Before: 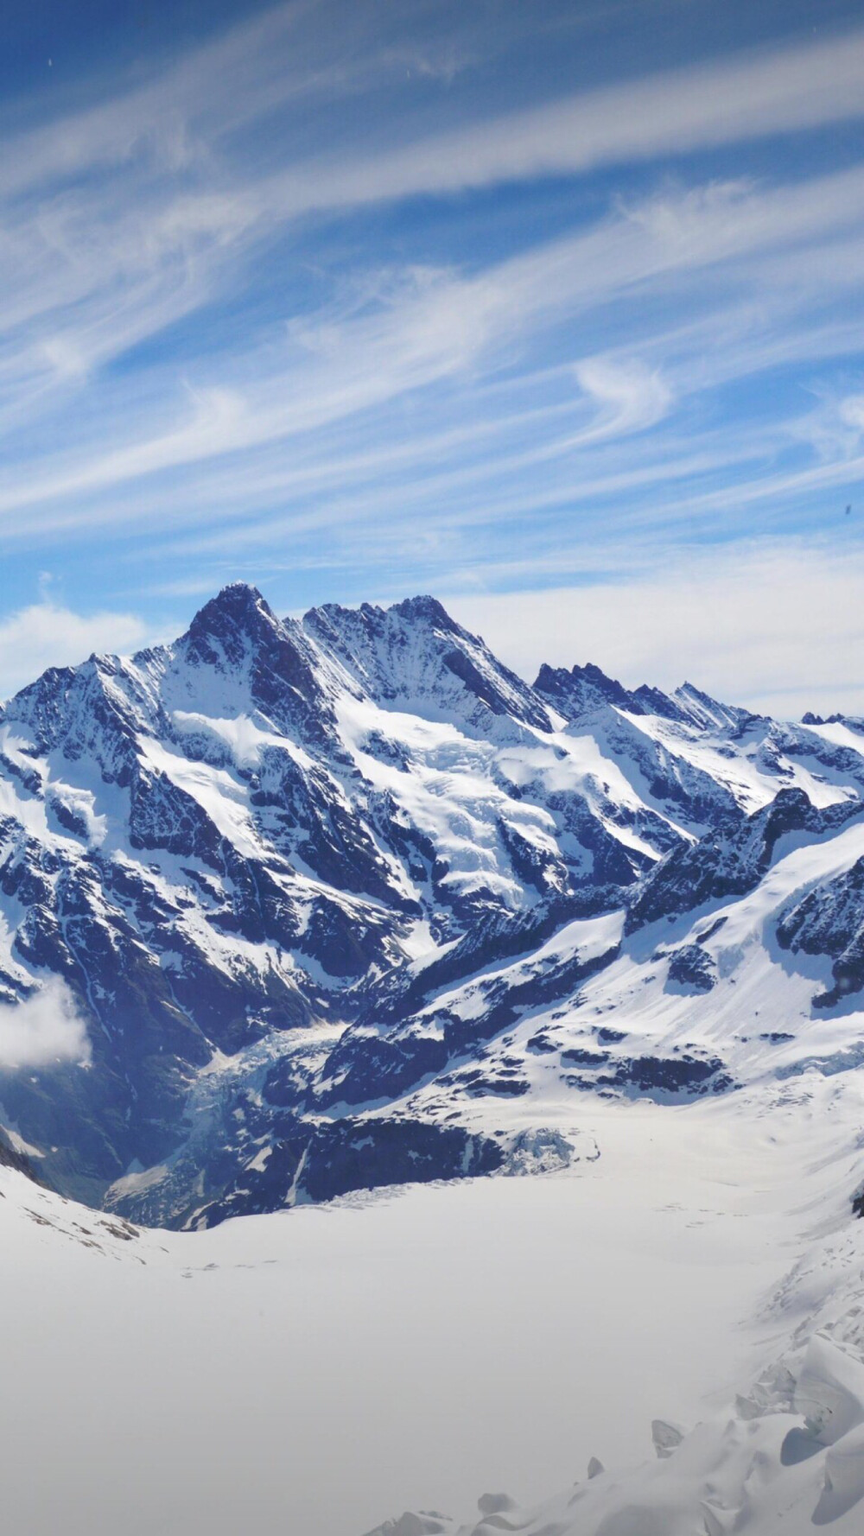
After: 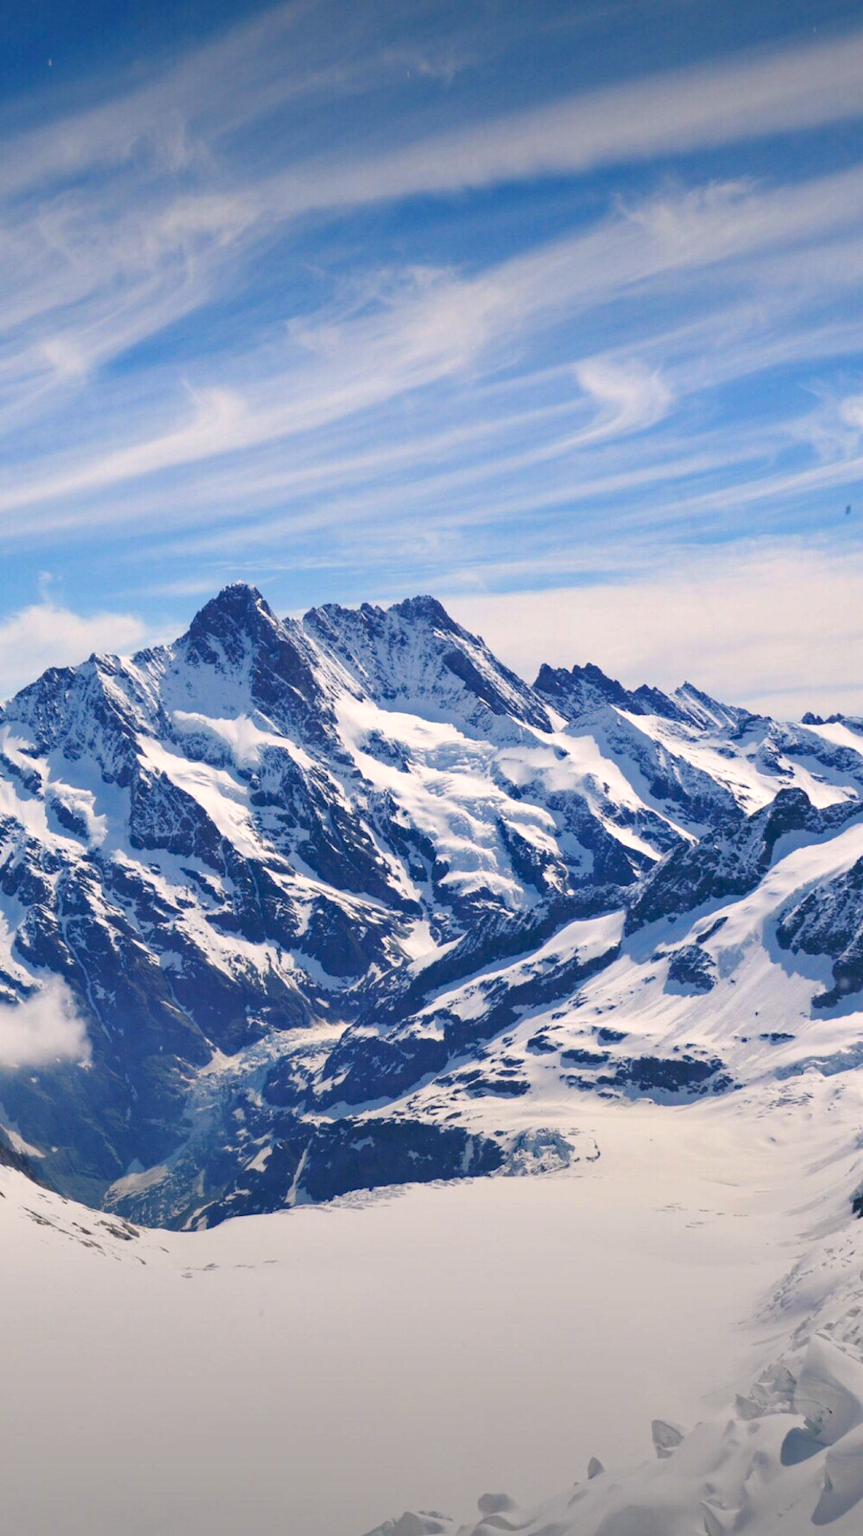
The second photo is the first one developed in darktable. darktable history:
haze removal: compatibility mode true, adaptive false
color correction: highlights a* 5.36, highlights b* 5.35, shadows a* -4.84, shadows b* -5.13
